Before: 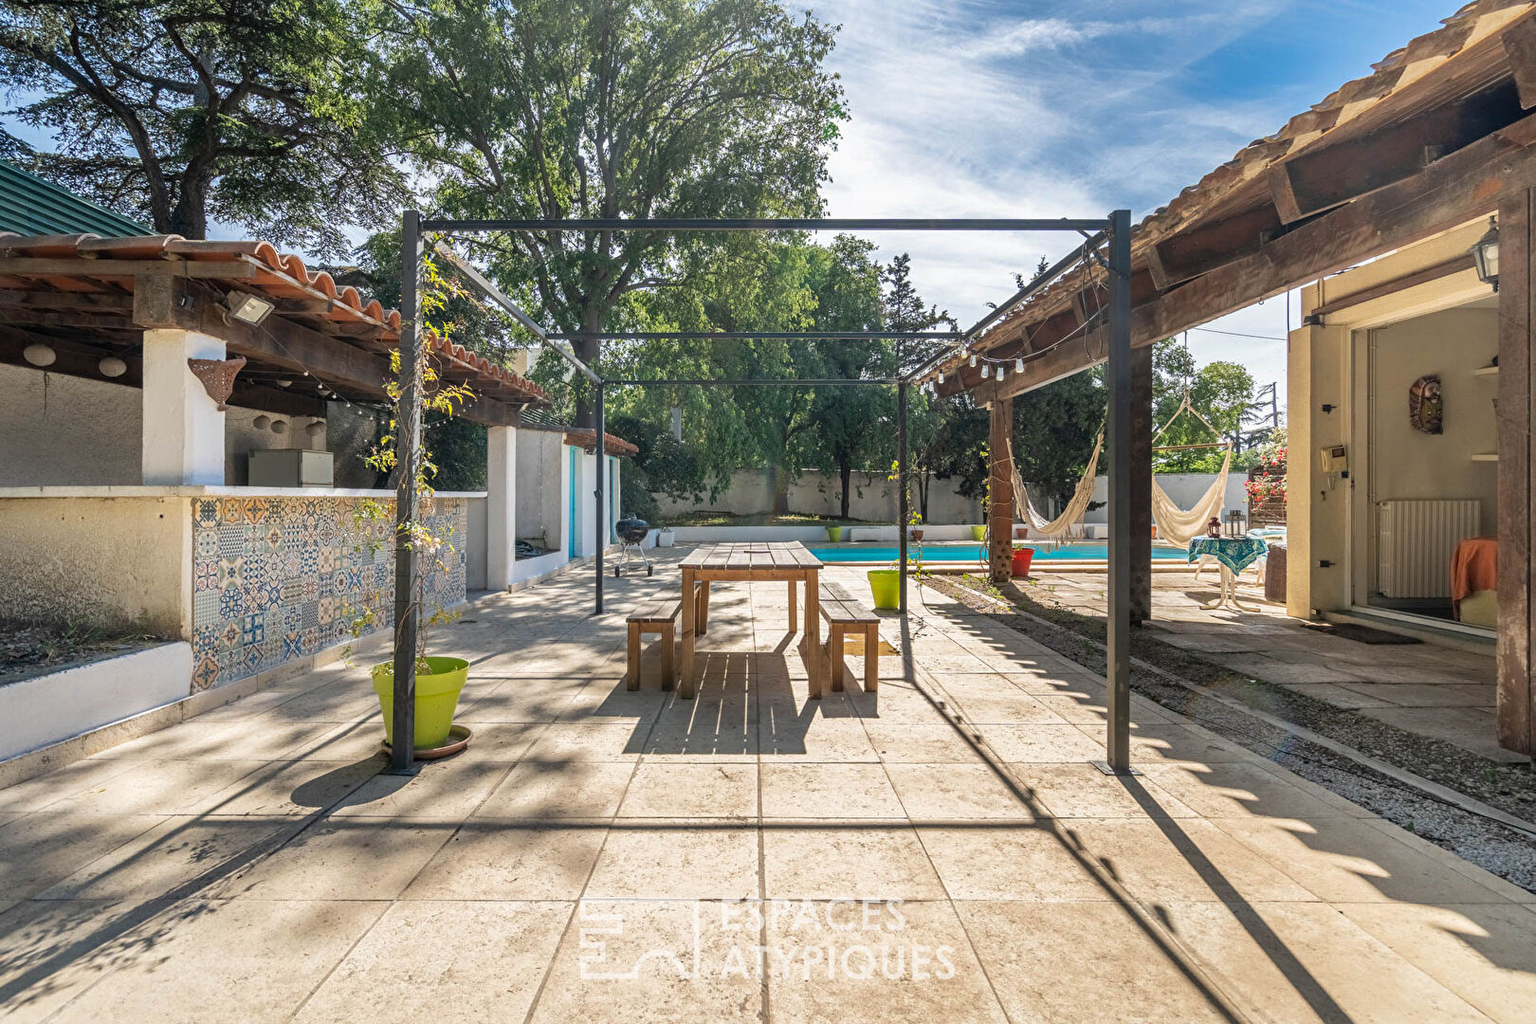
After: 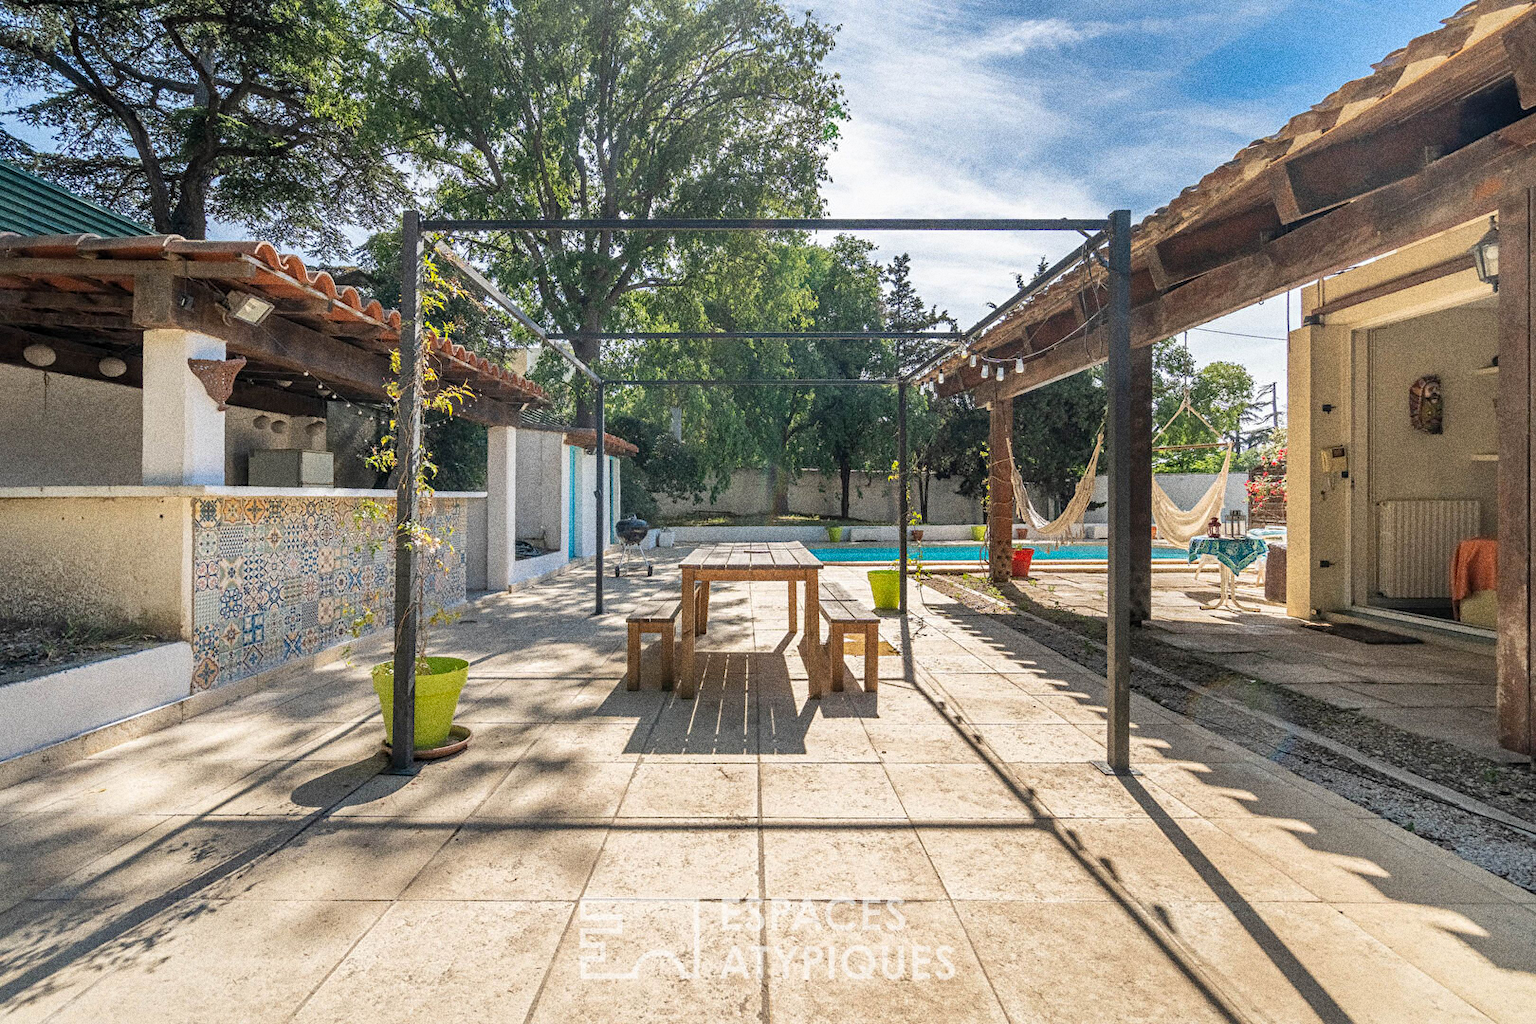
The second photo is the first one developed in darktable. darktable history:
grain: strength 49.07%
levels: levels [0.018, 0.493, 1]
